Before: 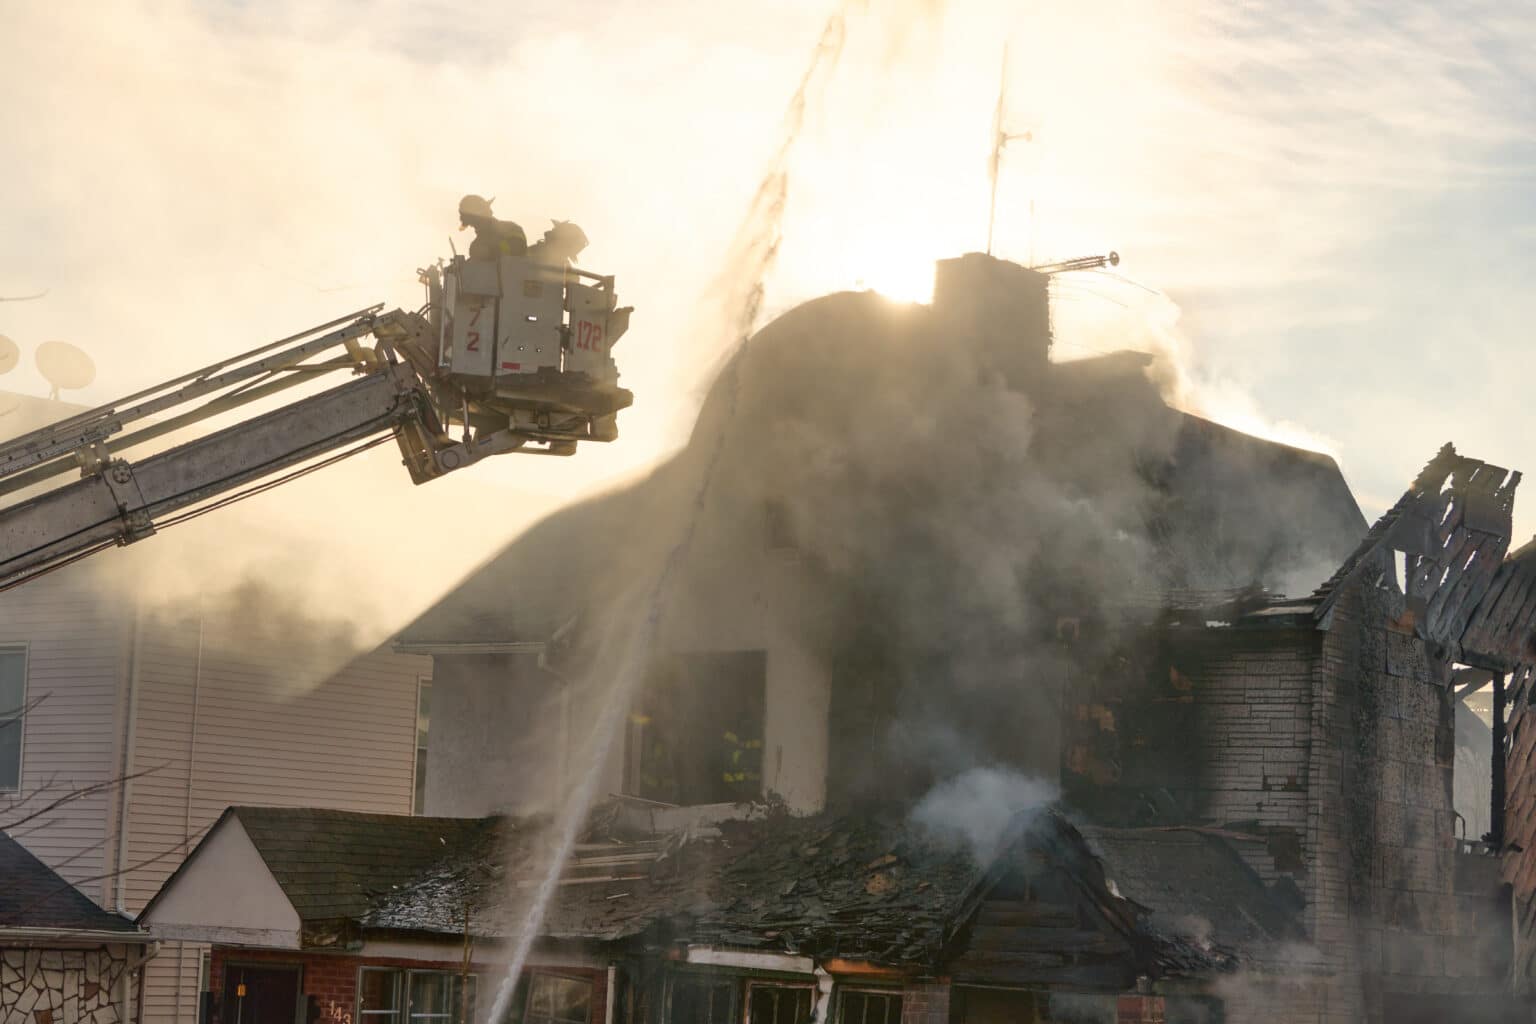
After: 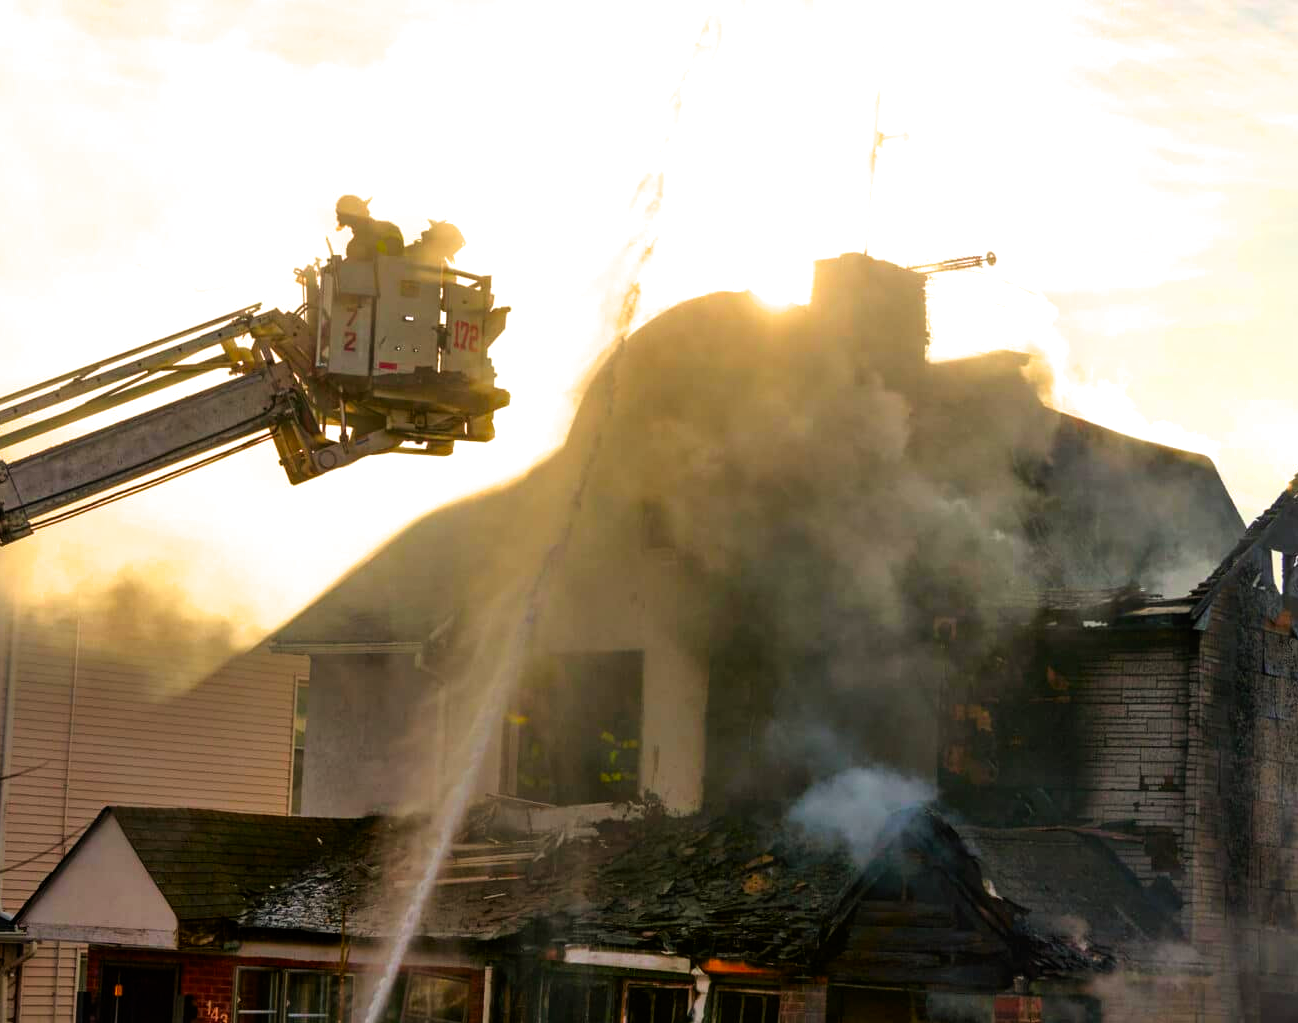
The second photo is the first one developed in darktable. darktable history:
filmic rgb: black relative exposure -8.29 EV, white relative exposure 2.2 EV, target white luminance 99.861%, hardness 7.18, latitude 75.5%, contrast 1.323, highlights saturation mix -1.52%, shadows ↔ highlights balance 30.34%
crop: left 8.034%, right 7.447%
color correction: highlights b* -0.058, saturation 2.13
